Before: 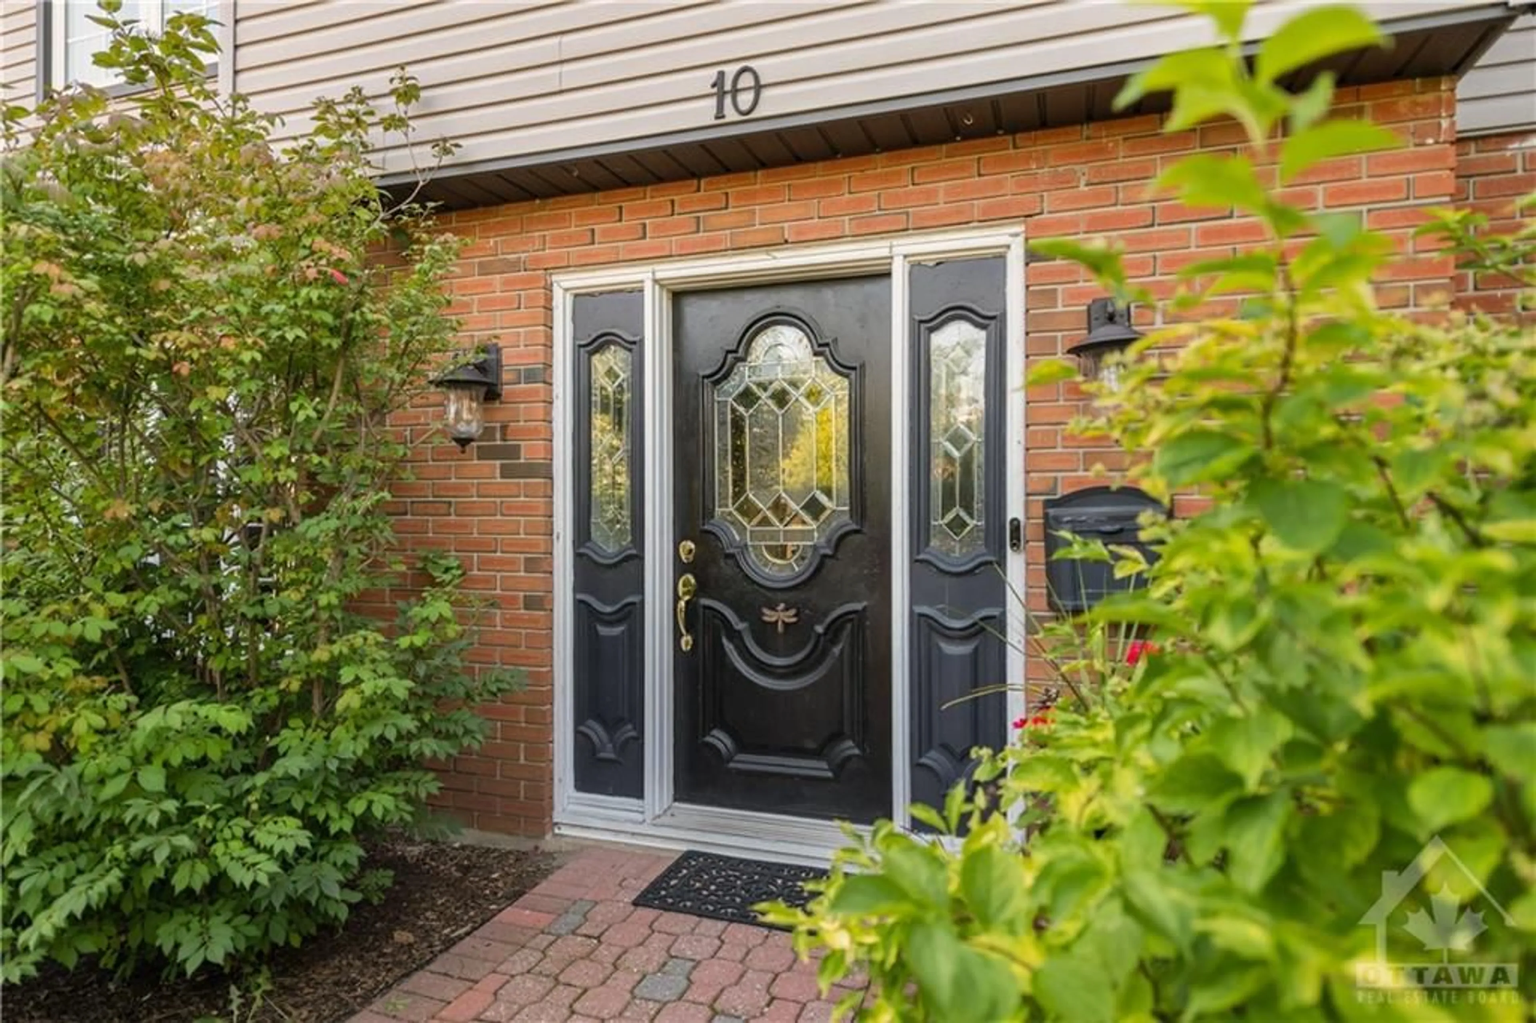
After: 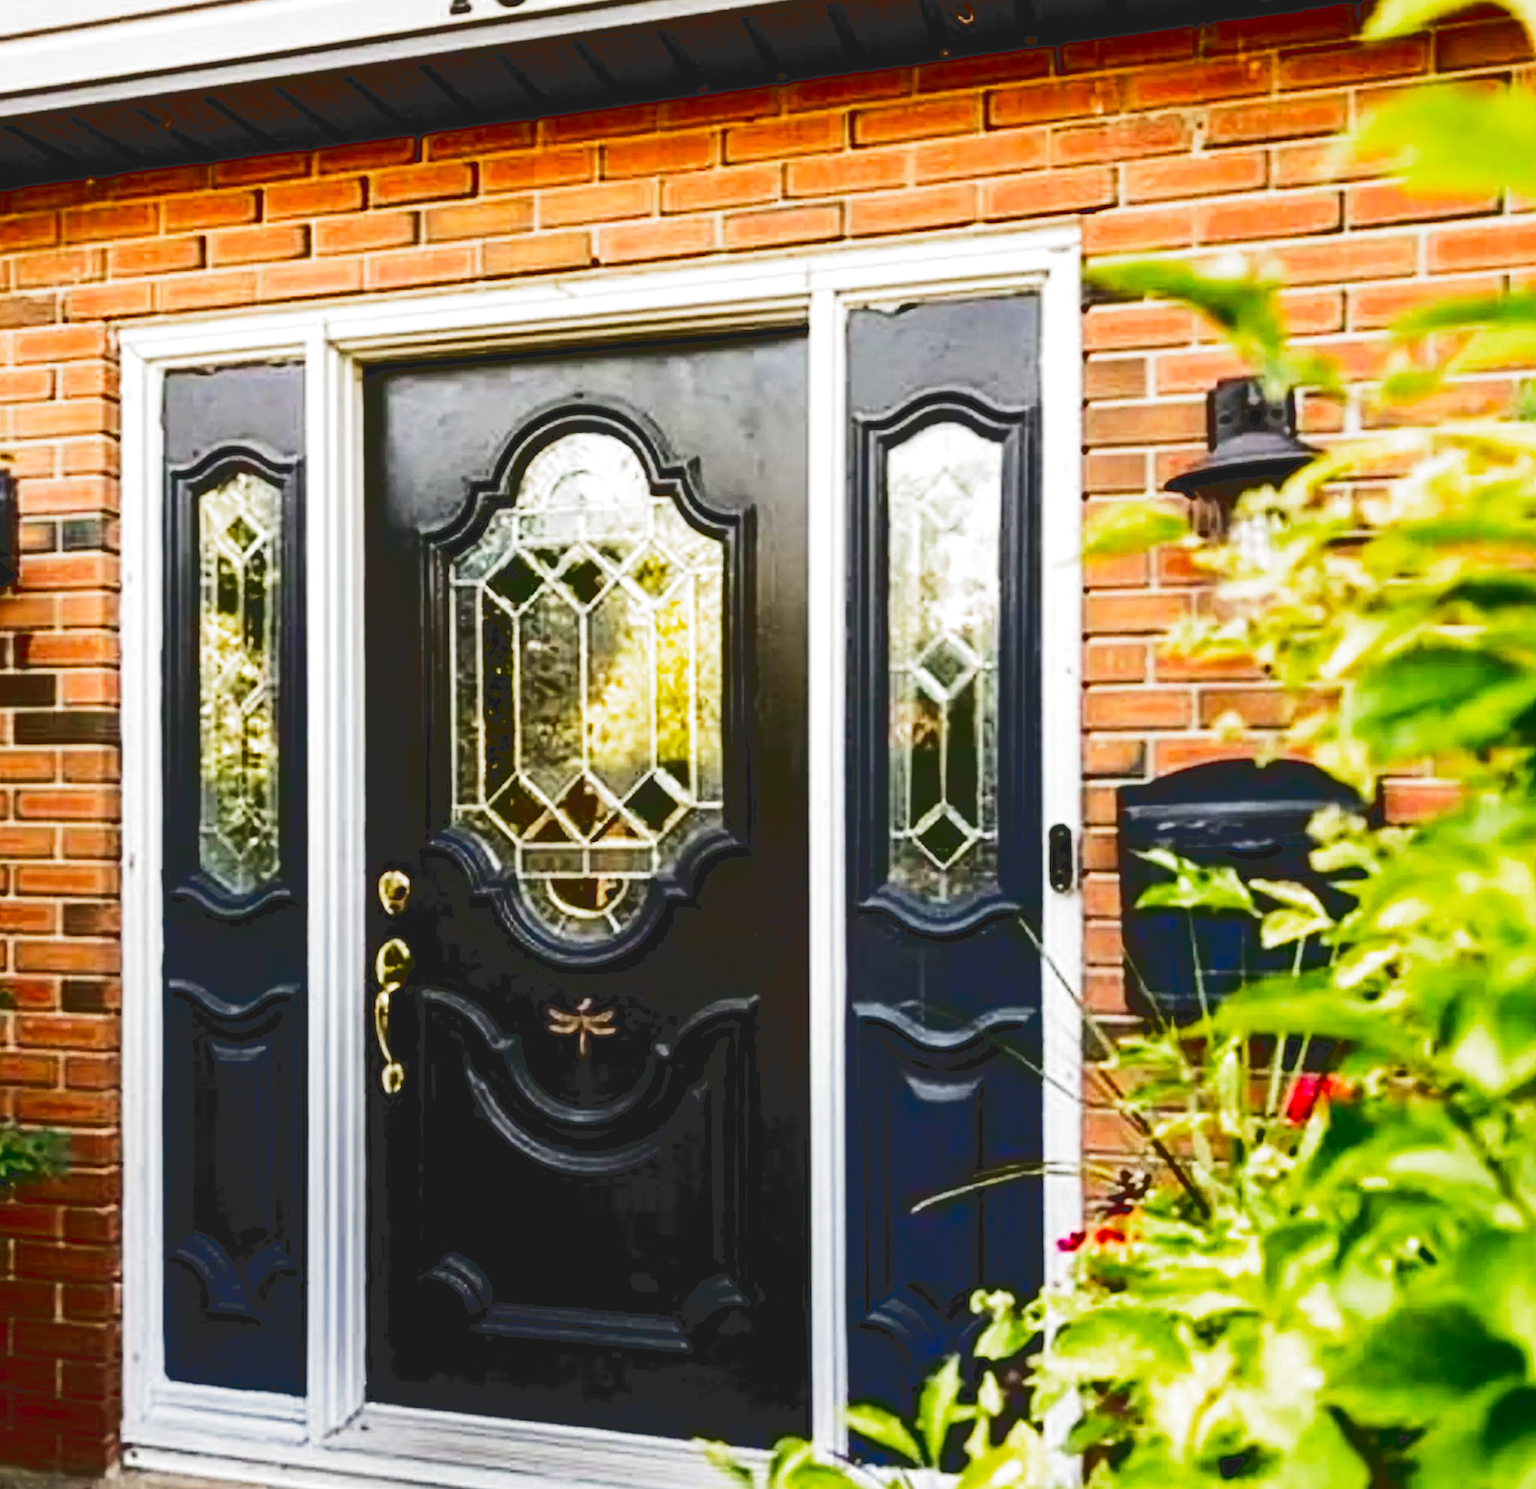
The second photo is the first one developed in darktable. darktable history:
crop: left 32.116%, top 11.002%, right 18.657%, bottom 17.337%
tone equalizer: -8 EV -0.423 EV, -7 EV -0.387 EV, -6 EV -0.344 EV, -5 EV -0.194 EV, -3 EV 0.235 EV, -2 EV 0.333 EV, -1 EV 0.406 EV, +0 EV 0.422 EV, edges refinement/feathering 500, mask exposure compensation -1.57 EV, preserve details no
filmic rgb: black relative exposure -3.77 EV, white relative exposure 2.38 EV, dynamic range scaling -49.31%, hardness 3.43, latitude 29.08%, contrast 1.783, preserve chrominance no, color science v5 (2021), contrast in shadows safe, contrast in highlights safe
tone curve: curves: ch0 [(0, 0) (0.003, 0.161) (0.011, 0.161) (0.025, 0.161) (0.044, 0.161) (0.069, 0.161) (0.1, 0.161) (0.136, 0.163) (0.177, 0.179) (0.224, 0.207) (0.277, 0.243) (0.335, 0.292) (0.399, 0.361) (0.468, 0.452) (0.543, 0.547) (0.623, 0.638) (0.709, 0.731) (0.801, 0.826) (0.898, 0.911) (1, 1)], color space Lab, linked channels, preserve colors none
